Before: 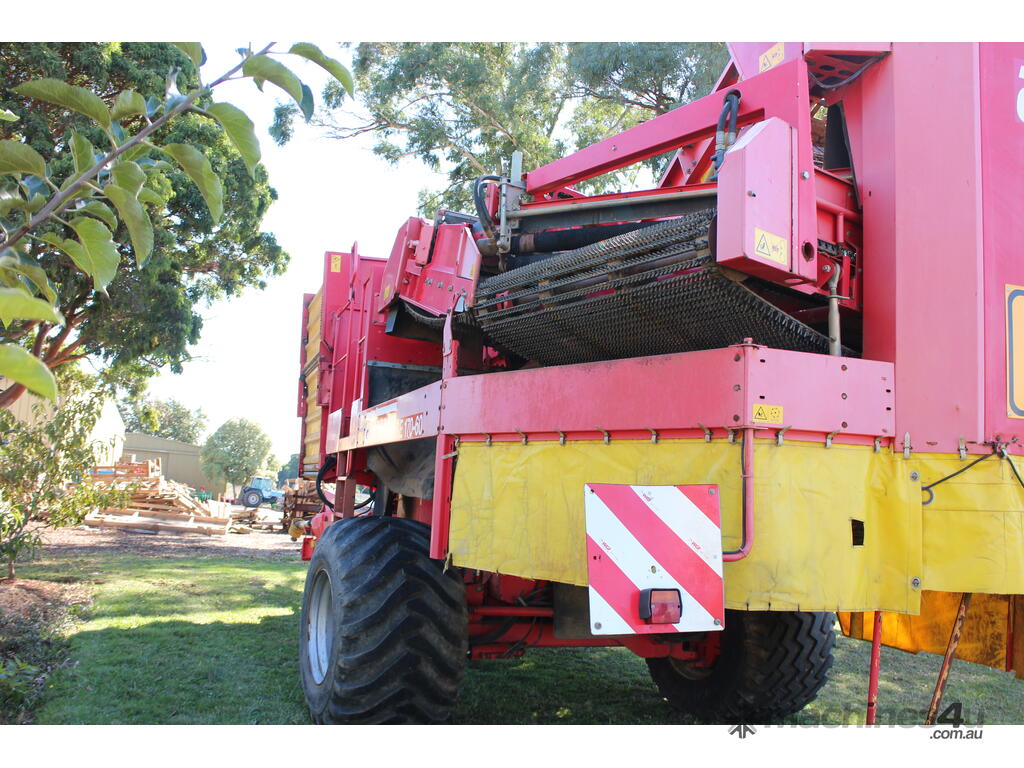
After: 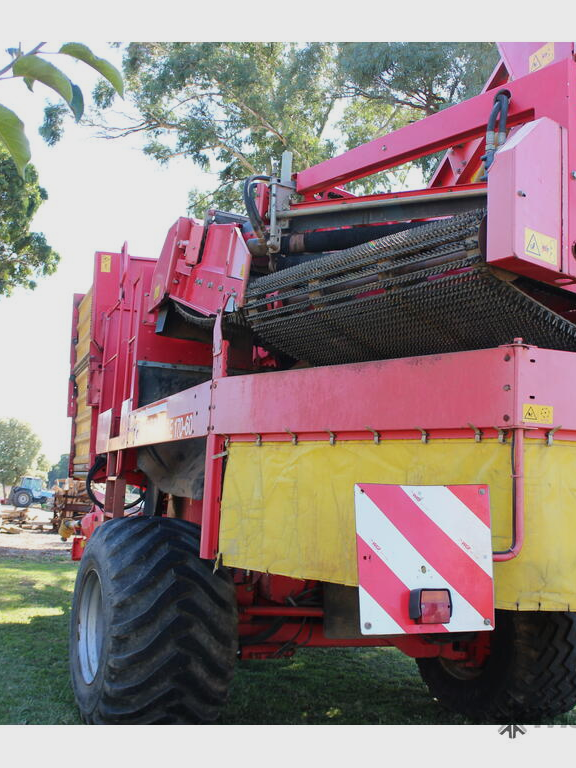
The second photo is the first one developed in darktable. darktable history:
exposure: exposure -0.293 EV, compensate highlight preservation false
crop and rotate: left 22.516%, right 21.234%
